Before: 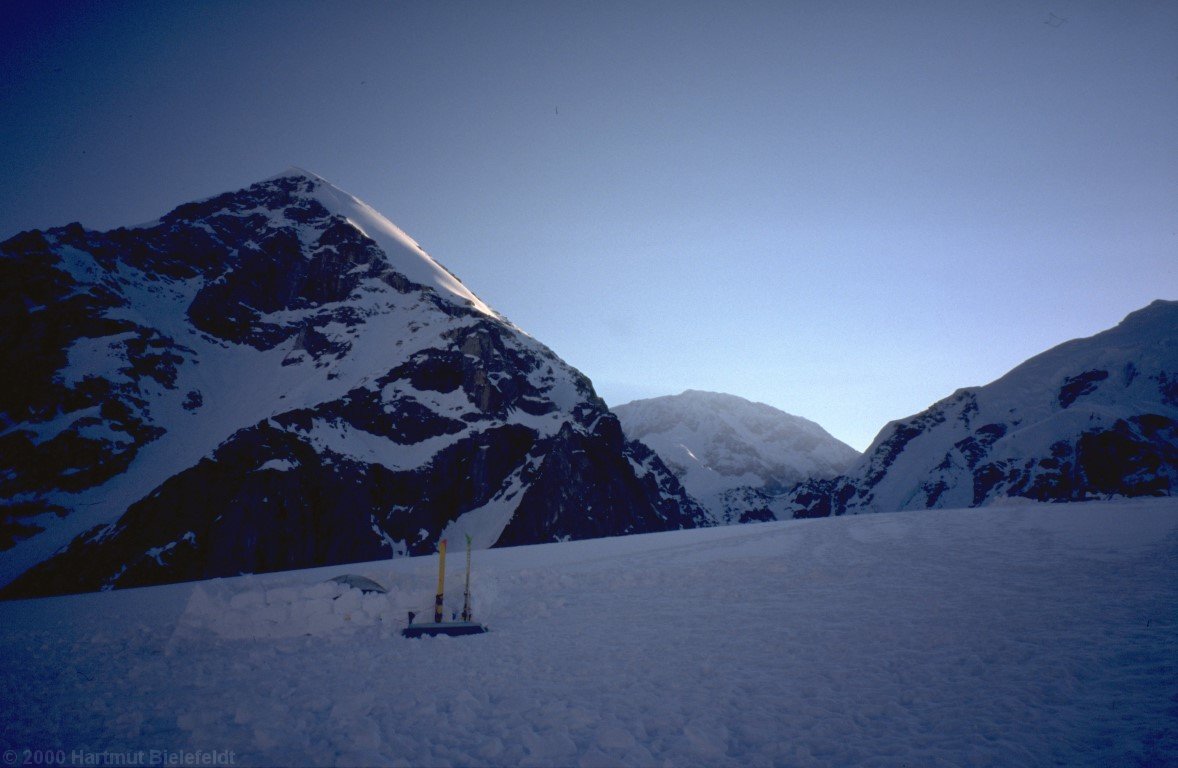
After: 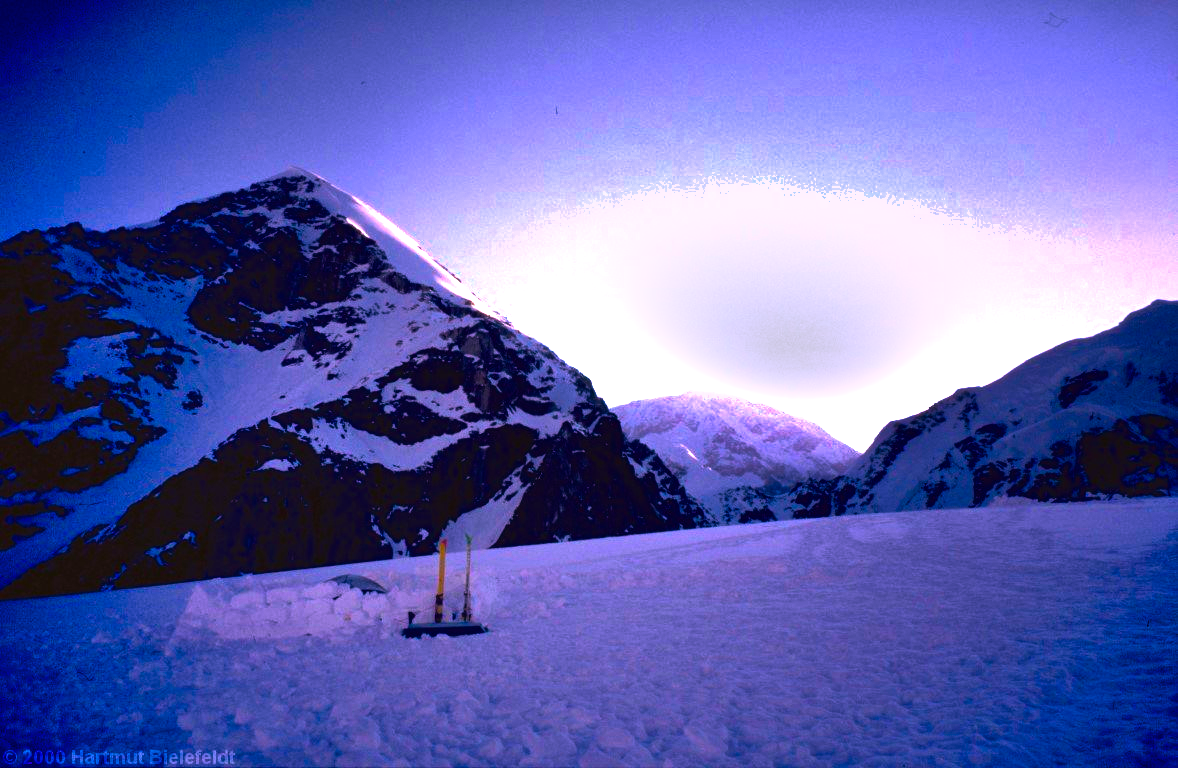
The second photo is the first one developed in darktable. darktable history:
shadows and highlights: shadows color adjustment 97.66%, soften with gaussian
color balance rgb: linear chroma grading › shadows -30%, linear chroma grading › global chroma 35%, perceptual saturation grading › global saturation 75%, perceptual saturation grading › shadows -30%, perceptual brilliance grading › highlights 75%, perceptual brilliance grading › shadows -30%, global vibrance 35%
white balance: red 1.188, blue 1.11
